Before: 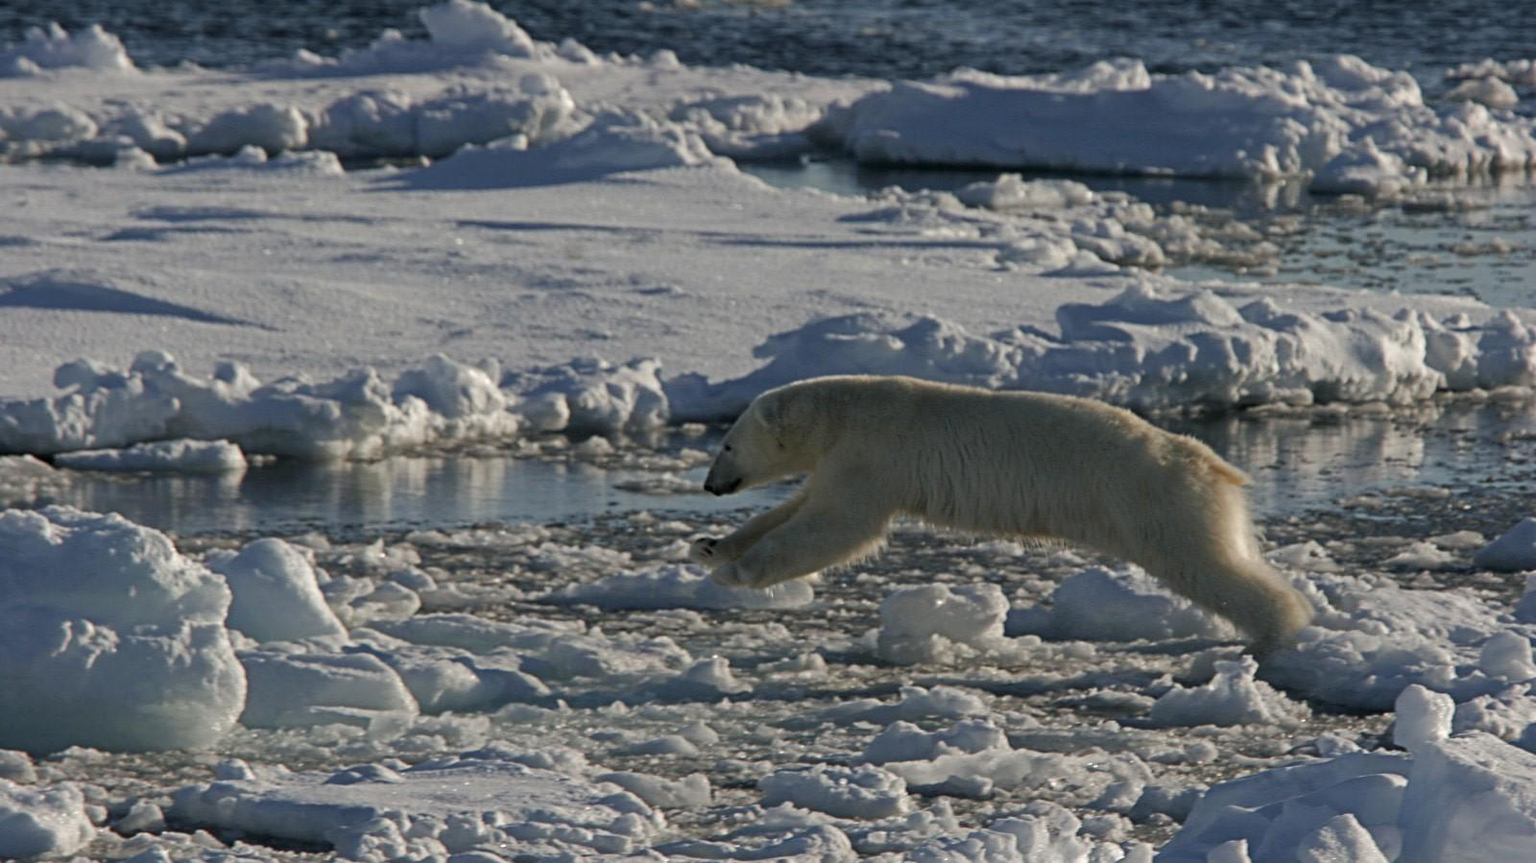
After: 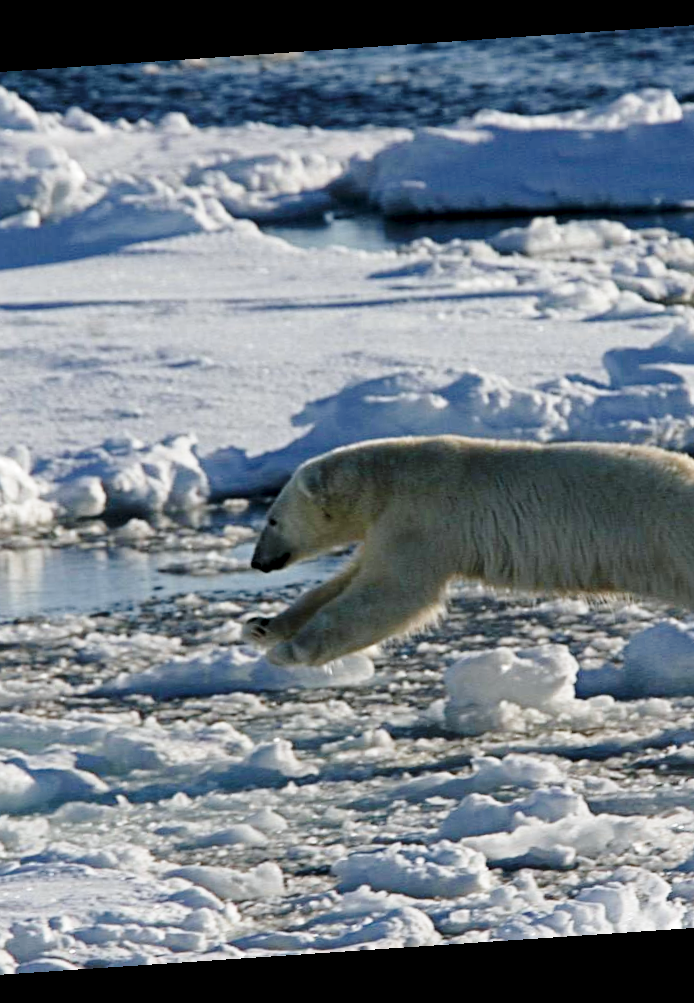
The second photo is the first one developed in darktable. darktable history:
exposure: black level correction 0.007, exposure 0.159 EV, compensate highlight preservation false
white balance: red 0.98, blue 1.034
color correction: saturation 0.98
crop: left 31.229%, right 27.105%
color contrast: green-magenta contrast 0.96
base curve: curves: ch0 [(0, 0) (0.028, 0.03) (0.121, 0.232) (0.46, 0.748) (0.859, 0.968) (1, 1)], preserve colors none
rotate and perspective: rotation -4.2°, shear 0.006, automatic cropping off
